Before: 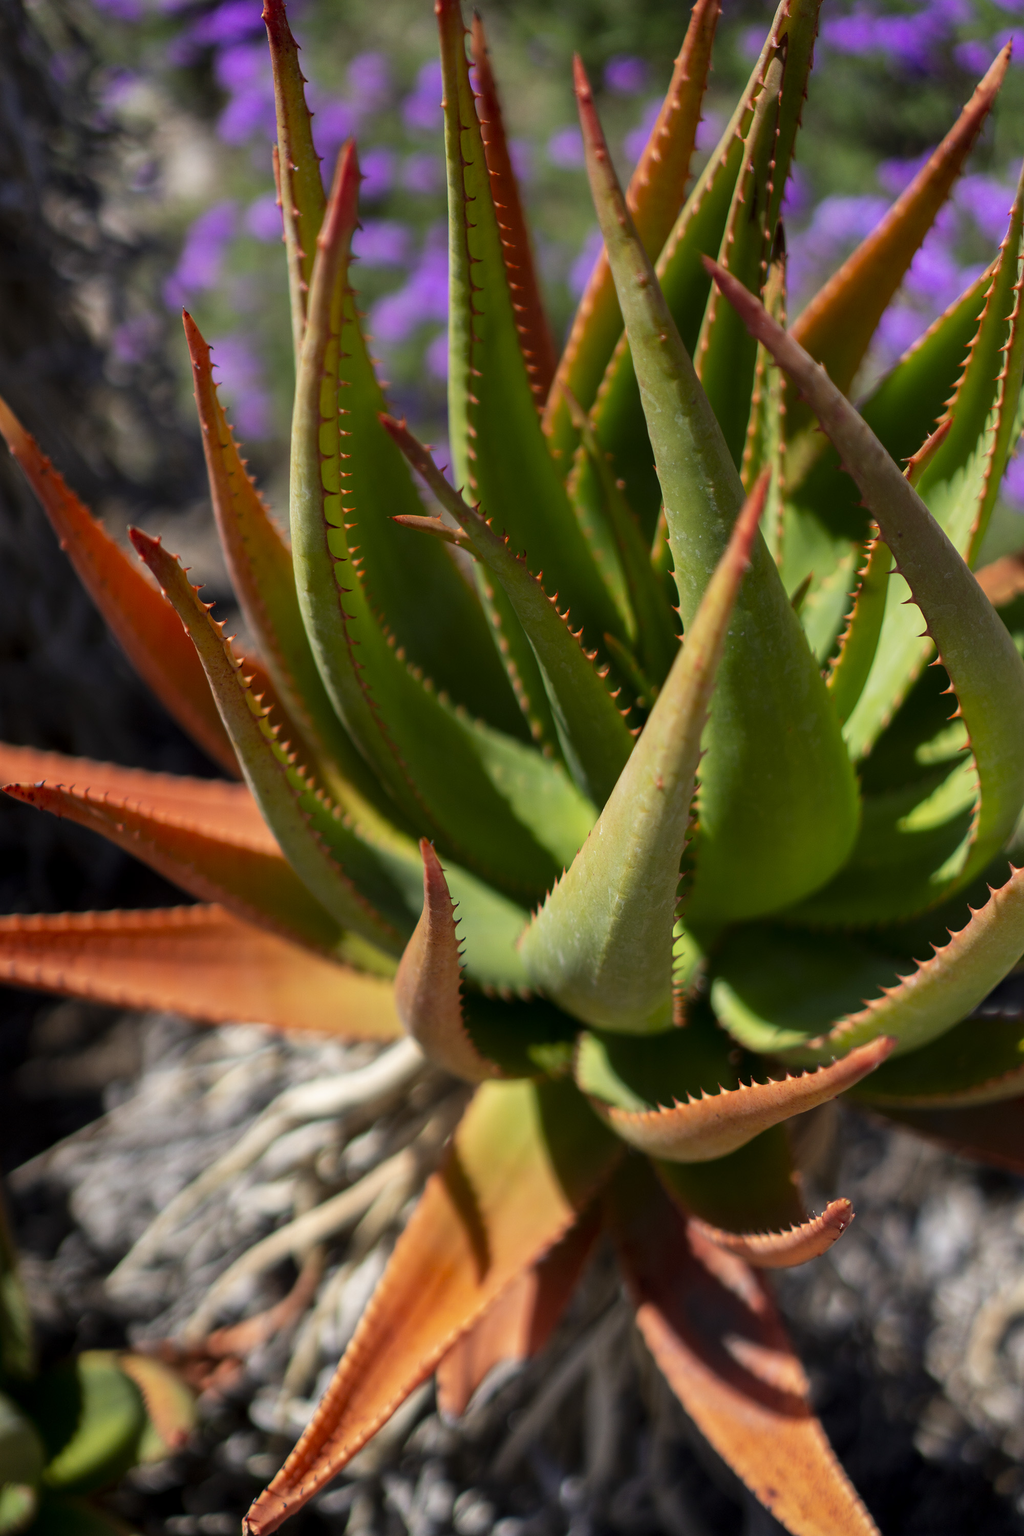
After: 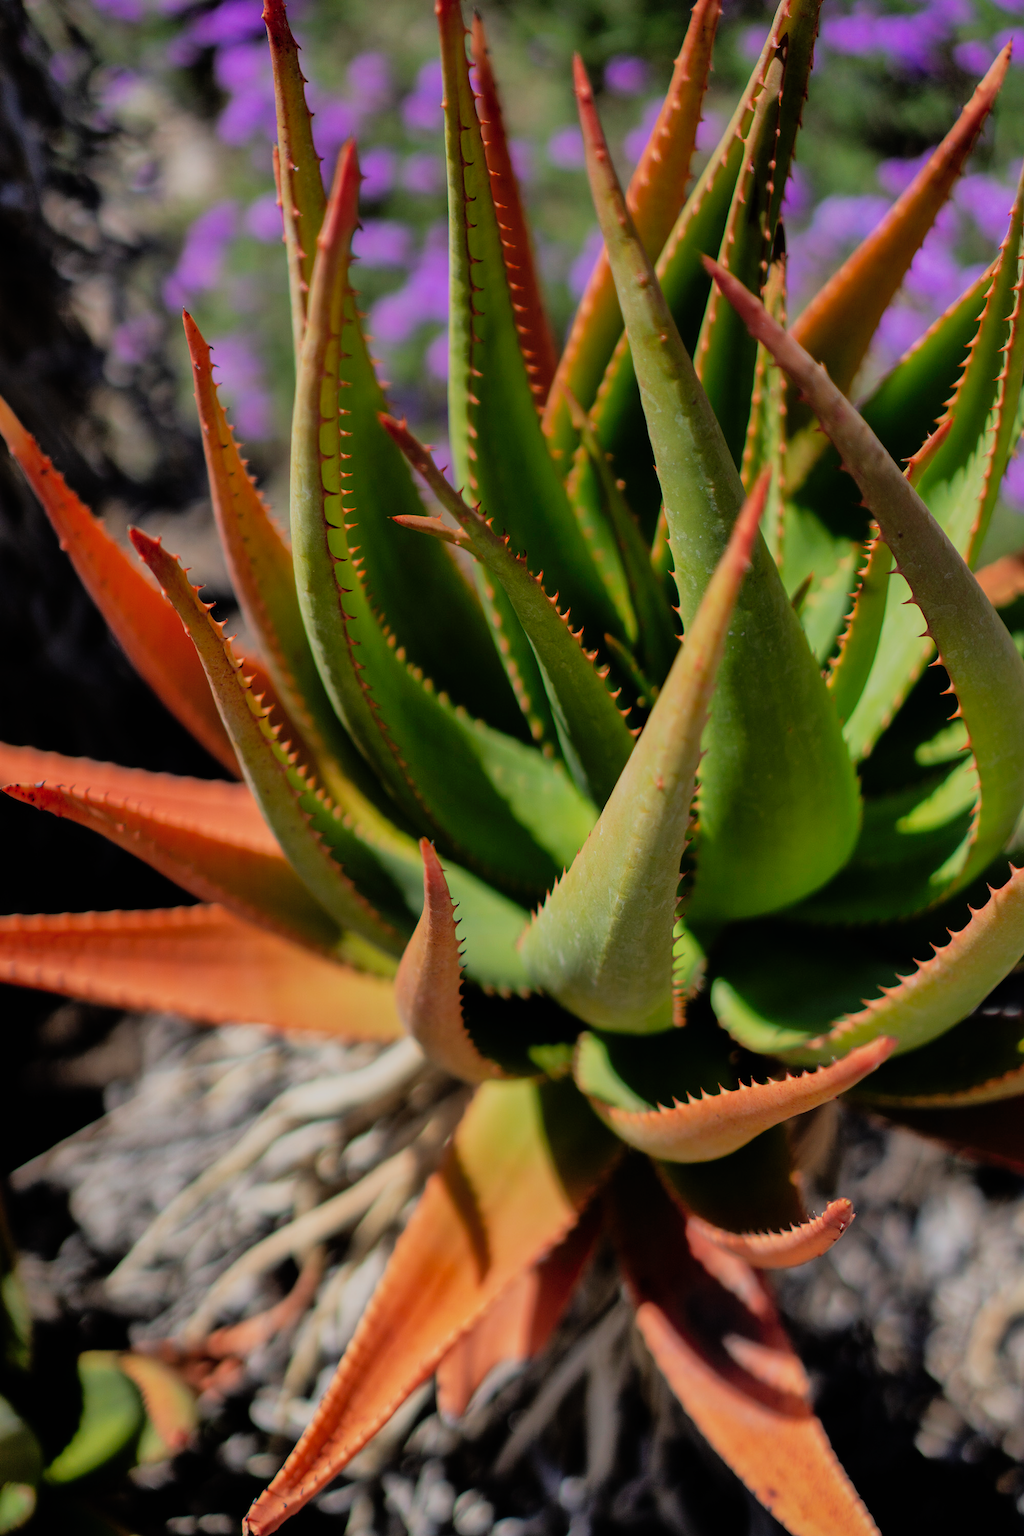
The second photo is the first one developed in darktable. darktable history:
shadows and highlights: on, module defaults
filmic rgb: black relative exposure -7.92 EV, white relative exposure 4.13 EV, threshold 3 EV, hardness 4.02, latitude 51.22%, contrast 1.013, shadows ↔ highlights balance 5.35%, color science v5 (2021), contrast in shadows safe, contrast in highlights safe, enable highlight reconstruction true
